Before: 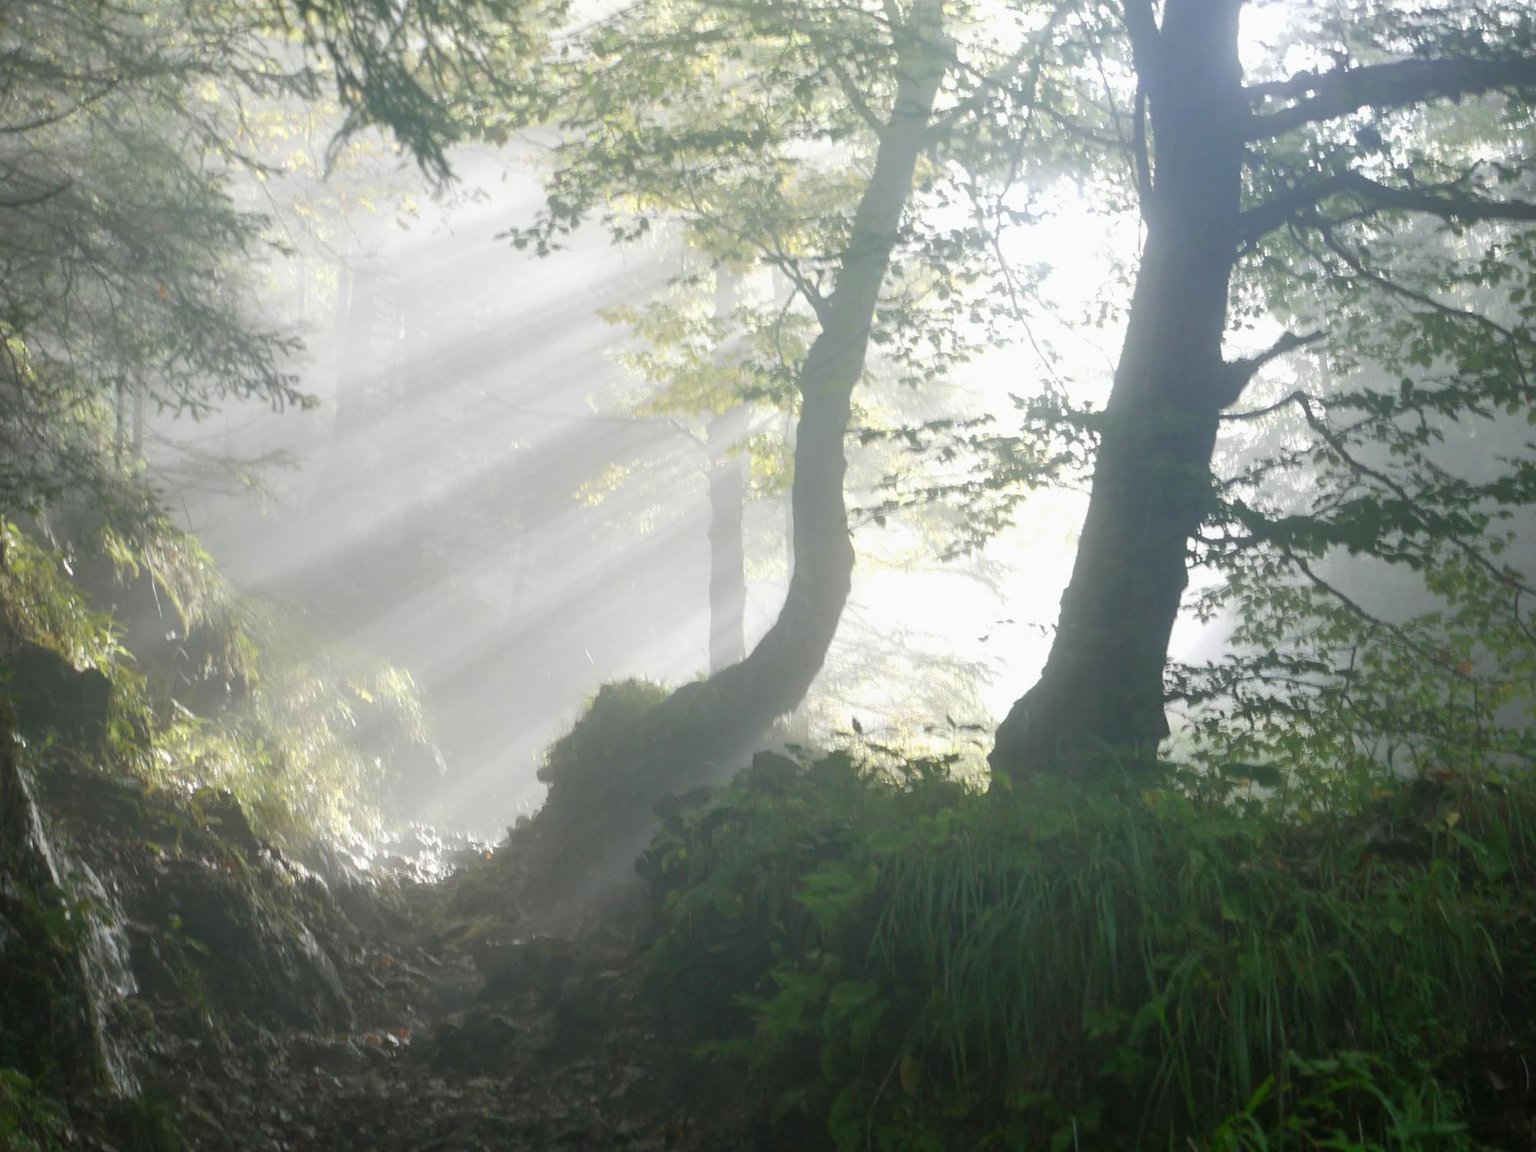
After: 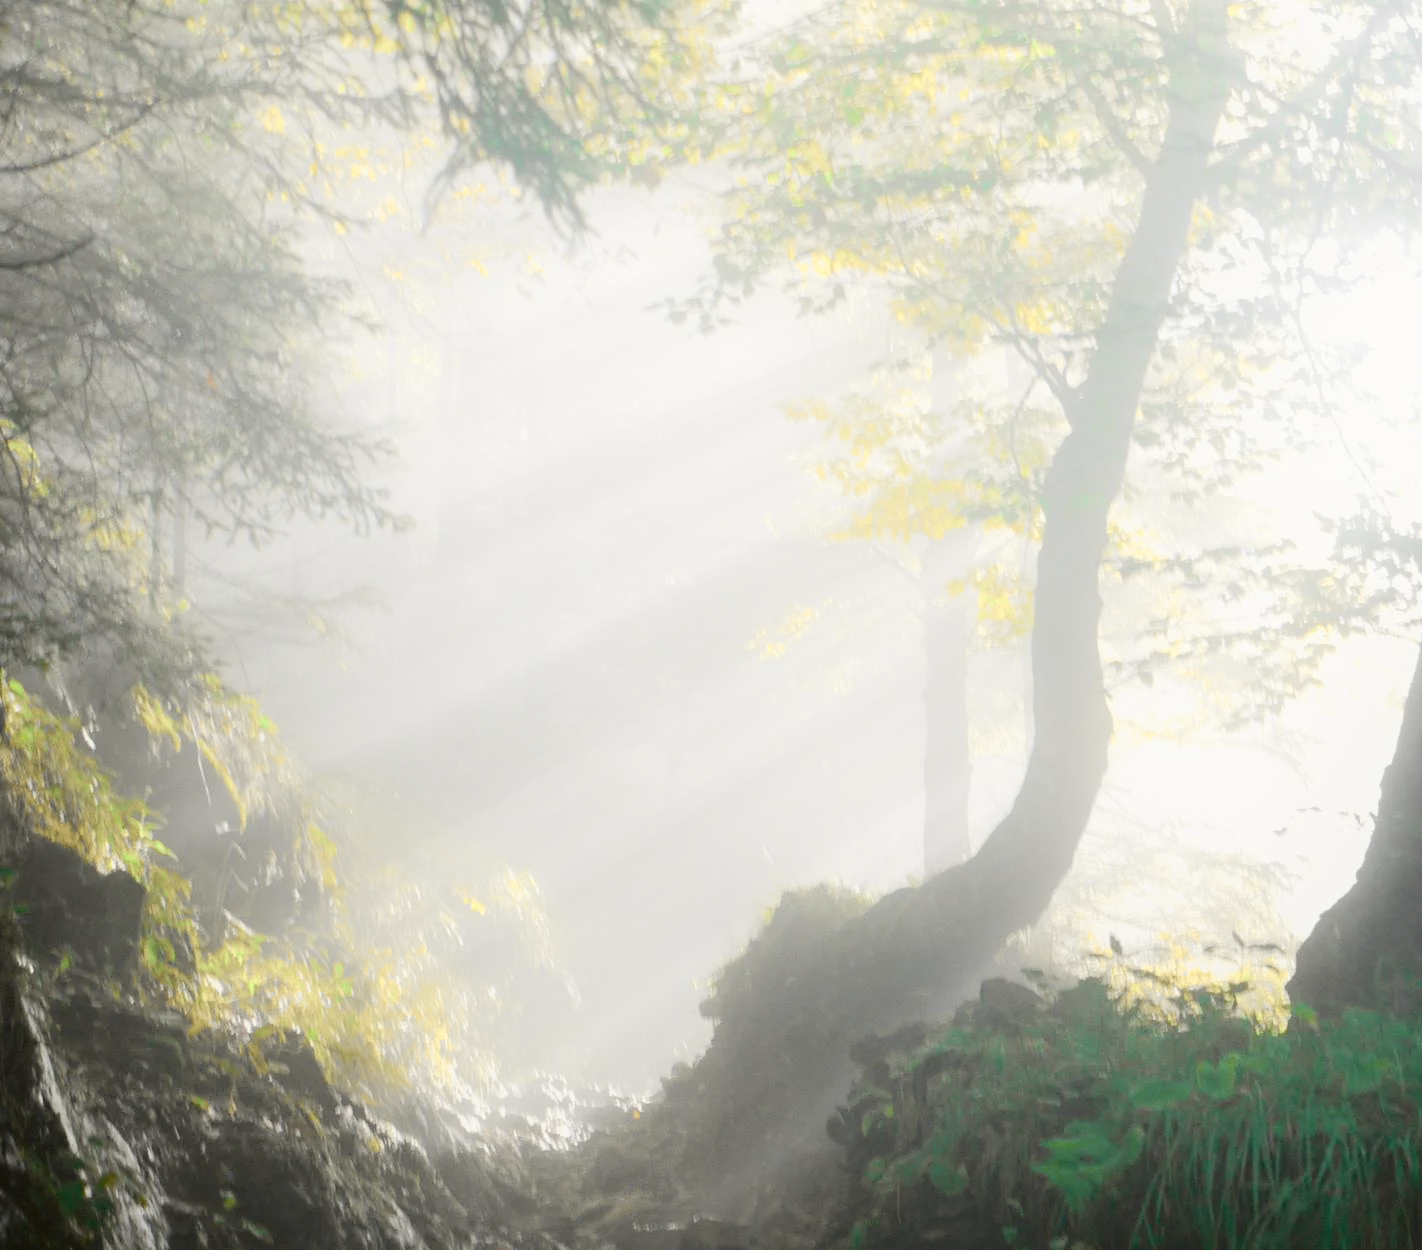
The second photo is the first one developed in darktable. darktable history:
shadows and highlights: shadows -24.28, highlights 49.77, soften with gaussian
exposure: compensate highlight preservation false
crop: right 28.885%, bottom 16.626%
tone curve: curves: ch0 [(0.014, 0) (0.13, 0.09) (0.227, 0.211) (0.33, 0.395) (0.494, 0.615) (0.662, 0.76) (0.795, 0.846) (1, 0.969)]; ch1 [(0, 0) (0.366, 0.367) (0.447, 0.416) (0.473, 0.484) (0.504, 0.502) (0.525, 0.518) (0.564, 0.601) (0.634, 0.66) (0.746, 0.804) (1, 1)]; ch2 [(0, 0) (0.333, 0.346) (0.375, 0.375) (0.424, 0.43) (0.476, 0.498) (0.496, 0.505) (0.517, 0.522) (0.548, 0.548) (0.579, 0.618) (0.651, 0.674) (0.688, 0.728) (1, 1)], color space Lab, independent channels, preserve colors none
